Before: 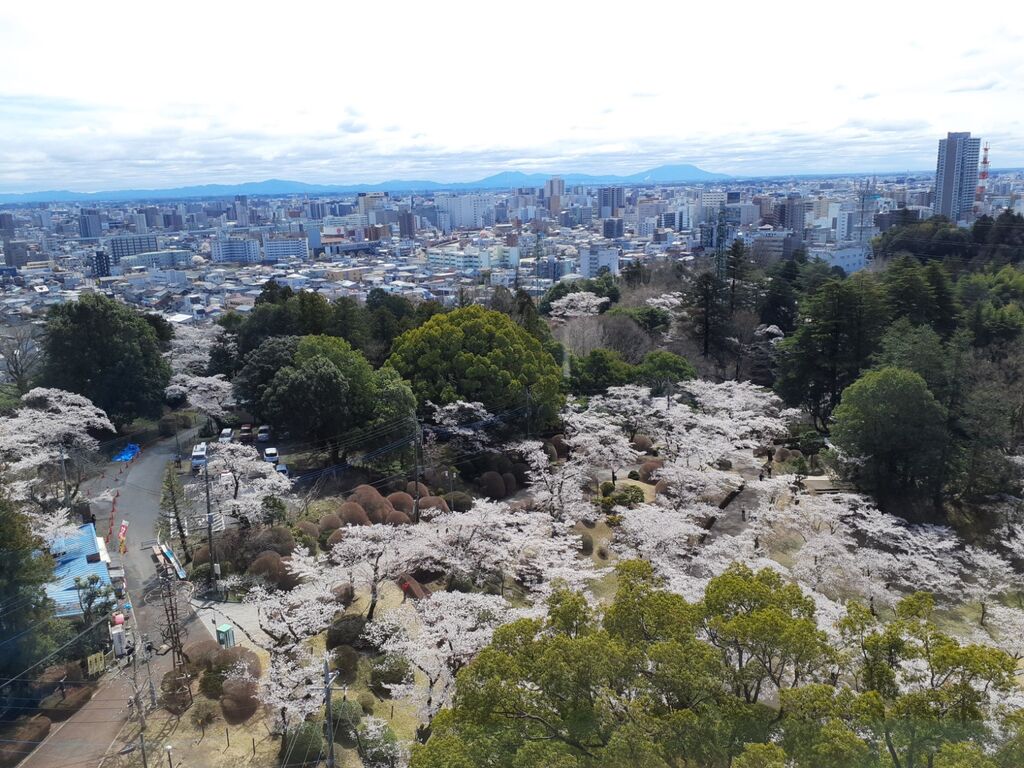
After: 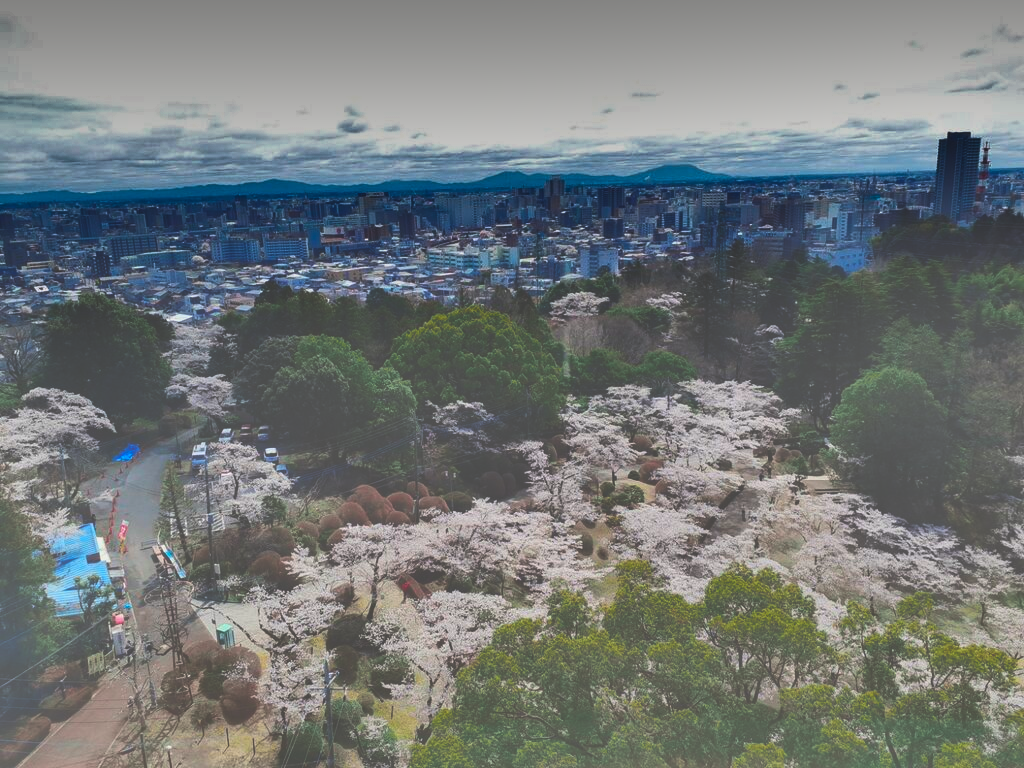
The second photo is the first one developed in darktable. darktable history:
contrast brightness saturation: contrast 0.066, brightness 0.178, saturation 0.41
shadows and highlights: radius 123.56, shadows 98.15, white point adjustment -2.98, highlights -98.35, highlights color adjustment 0.887%, soften with gaussian
tone curve: curves: ch0 [(0, 0) (0.068, 0.012) (0.183, 0.089) (0.341, 0.283) (0.547, 0.532) (0.828, 0.815) (1, 0.983)]; ch1 [(0, 0) (0.23, 0.166) (0.34, 0.308) (0.371, 0.337) (0.429, 0.411) (0.477, 0.462) (0.499, 0.498) (0.529, 0.537) (0.559, 0.582) (0.743, 0.798) (1, 1)]; ch2 [(0, 0) (0.431, 0.414) (0.498, 0.503) (0.524, 0.528) (0.568, 0.546) (0.6, 0.597) (0.634, 0.645) (0.728, 0.742) (1, 1)], color space Lab, independent channels, preserve colors none
exposure: black level correction -0.086, compensate exposure bias true, compensate highlight preservation false
